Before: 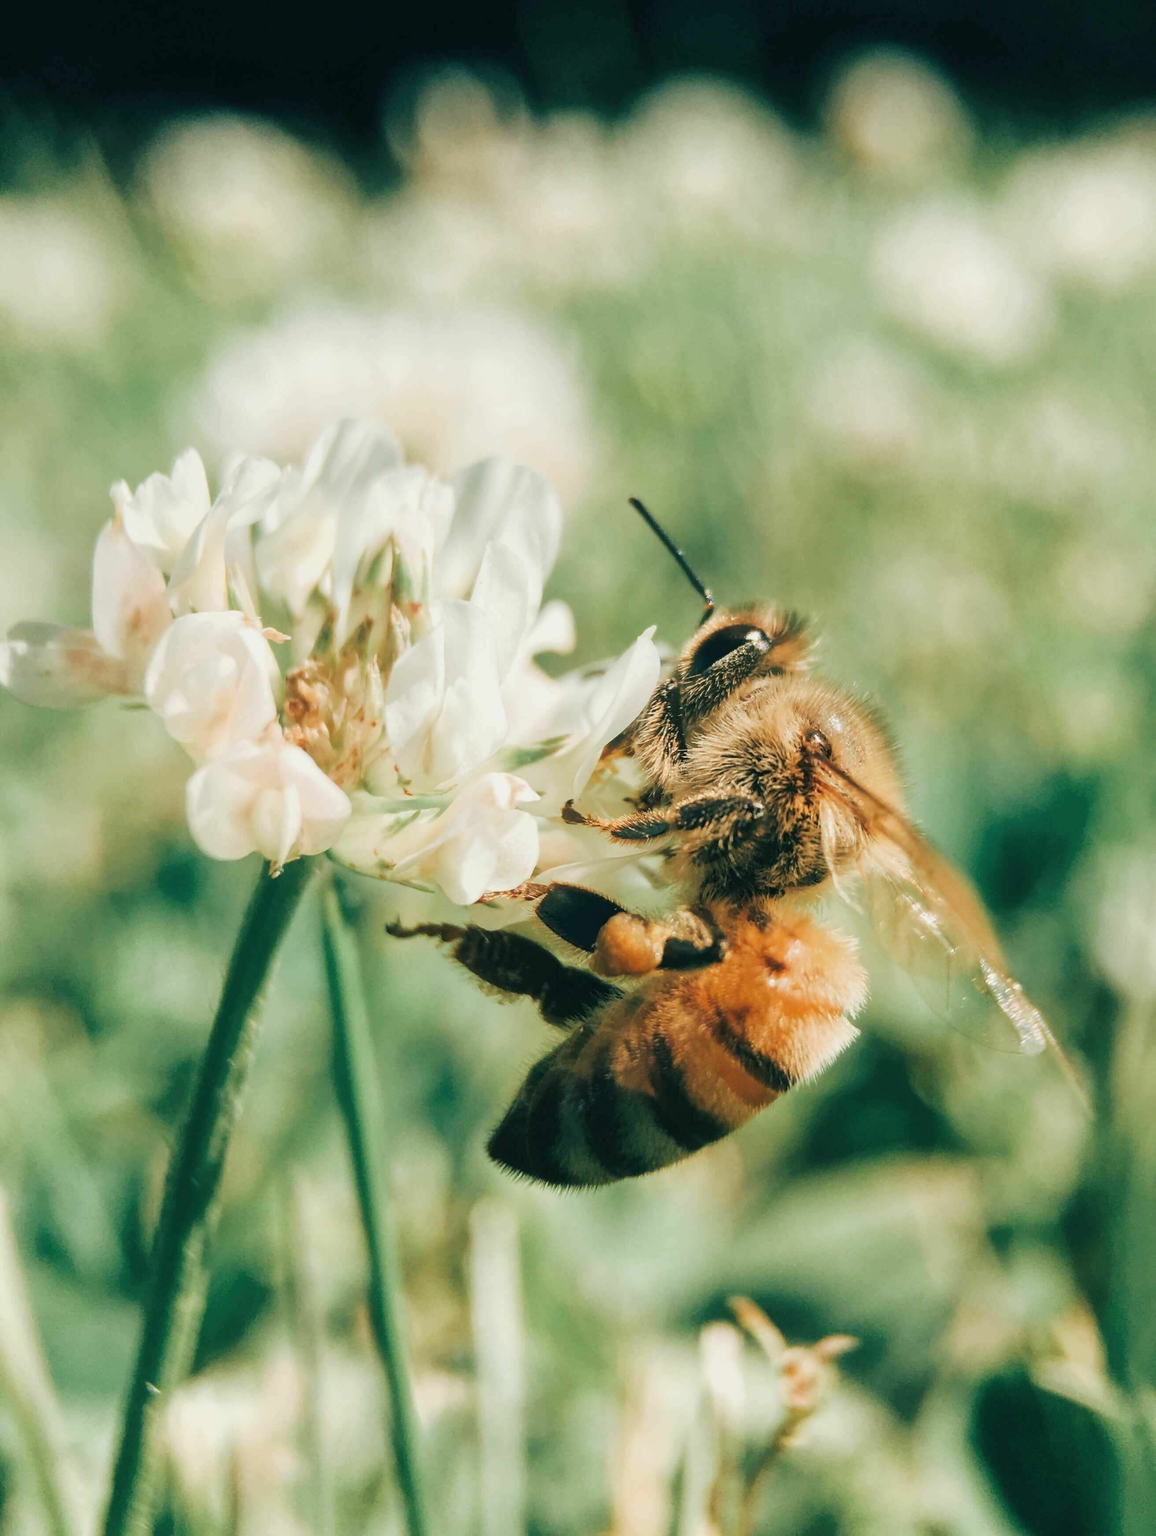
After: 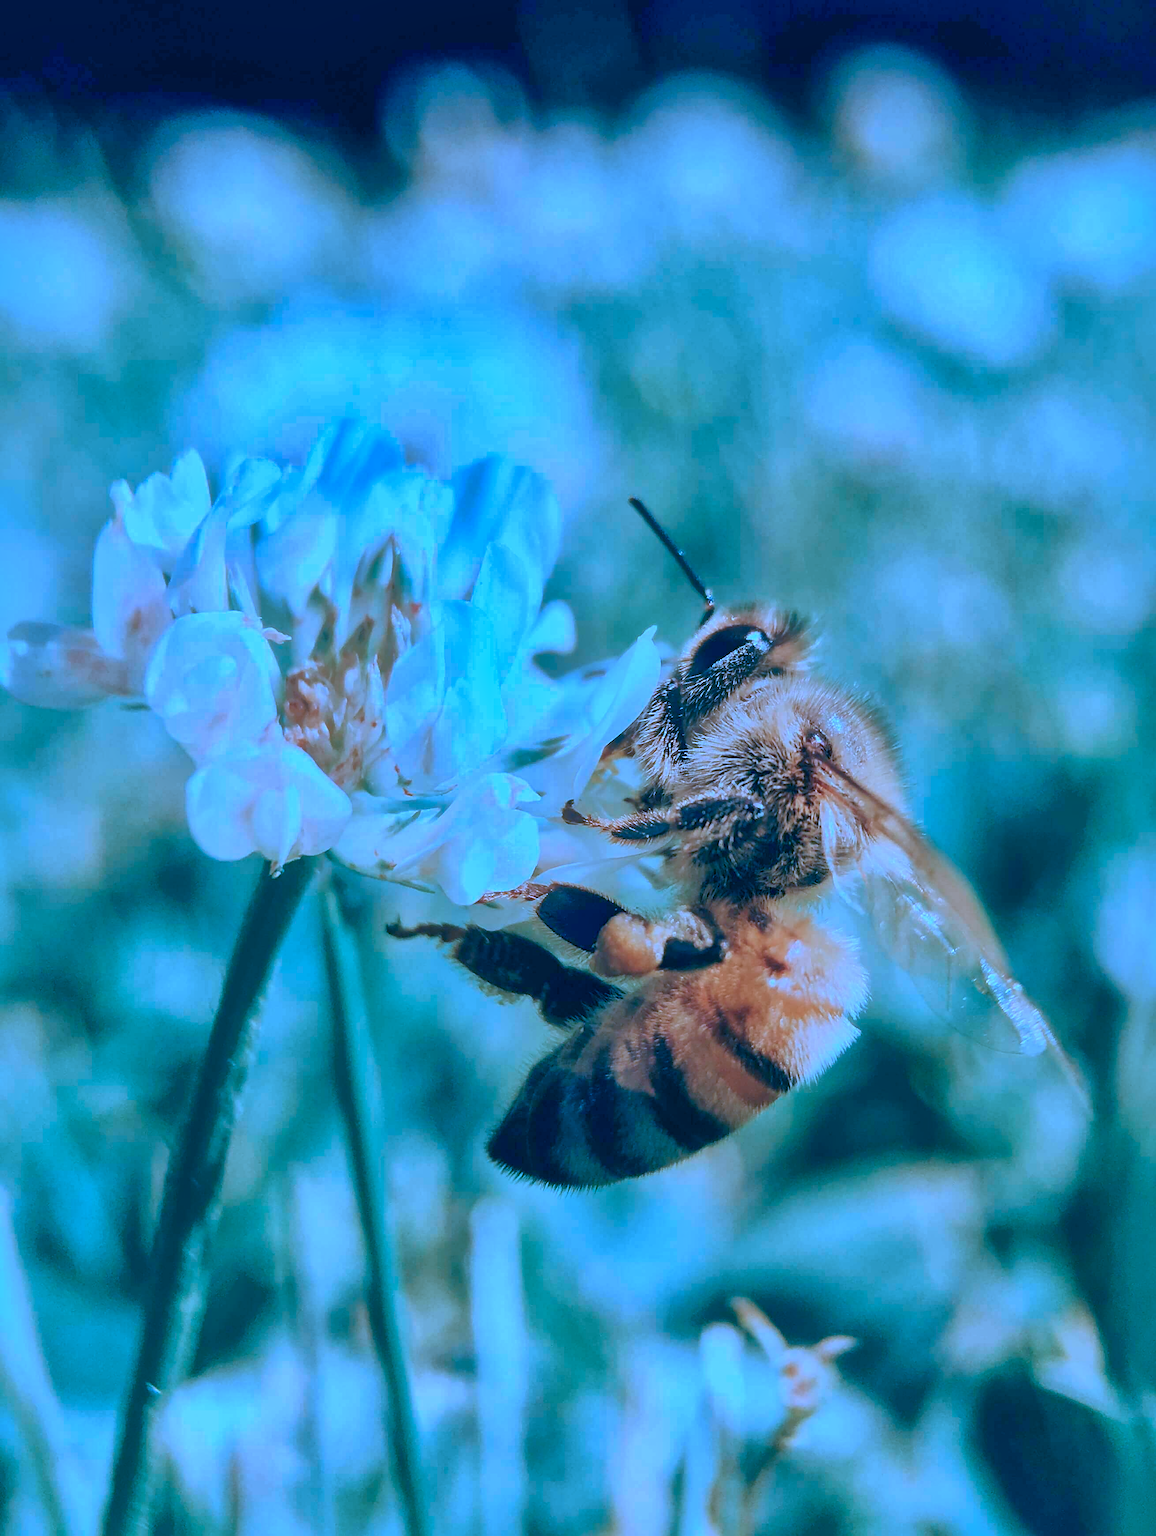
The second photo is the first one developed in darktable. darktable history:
color calibration: output R [1.003, 0.027, -0.041, 0], output G [-0.018, 1.043, -0.038, 0], output B [0.071, -0.086, 1.017, 0], illuminant custom, x 0.459, y 0.429, temperature 2620.01 K
sharpen: on, module defaults
contrast brightness saturation: brightness -0.091
shadows and highlights: shadows 58.75, highlights -59.96
